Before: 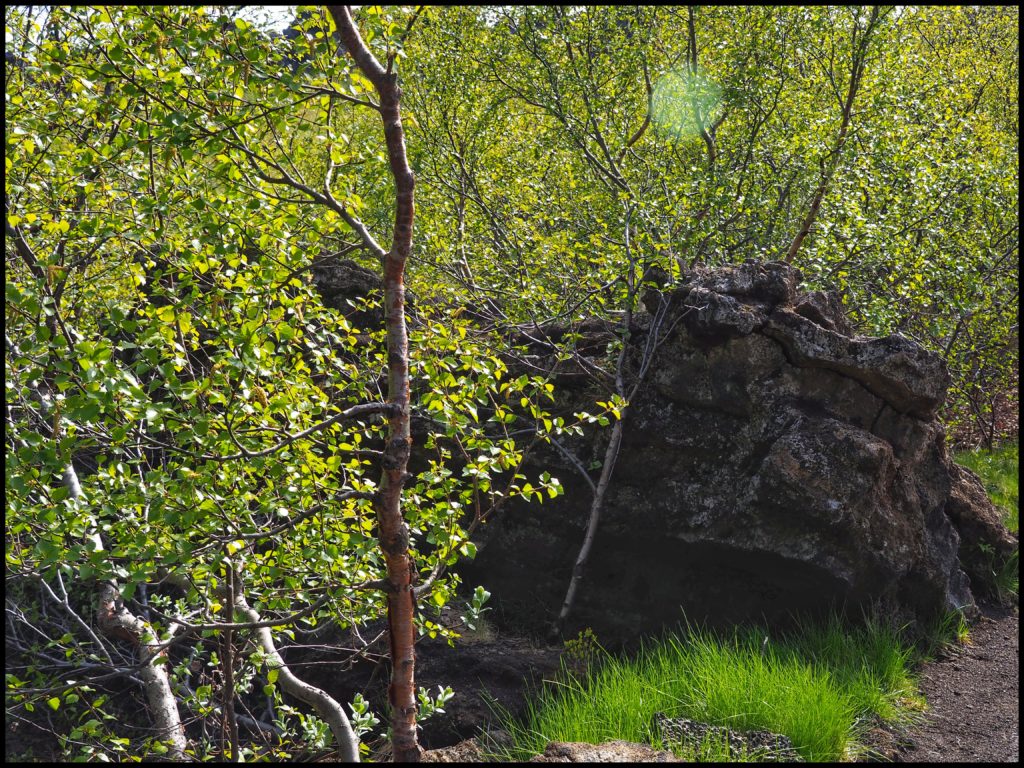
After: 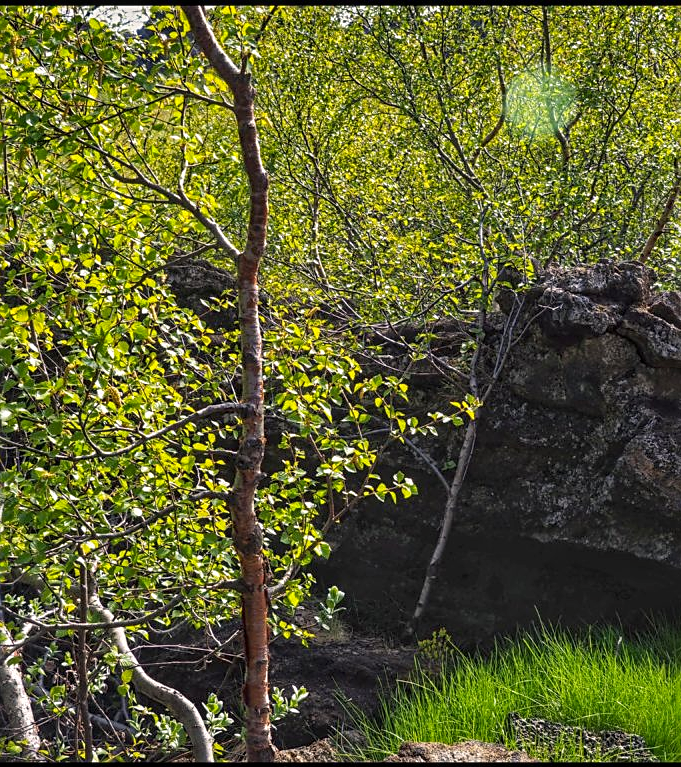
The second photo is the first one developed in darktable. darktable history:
crop and rotate: left 14.338%, right 19.107%
local contrast: on, module defaults
sharpen: on, module defaults
exposure: compensate highlight preservation false
color balance rgb: highlights gain › chroma 1.125%, highlights gain › hue 60.15°, perceptual saturation grading › global saturation 0.382%, global vibrance 20%
